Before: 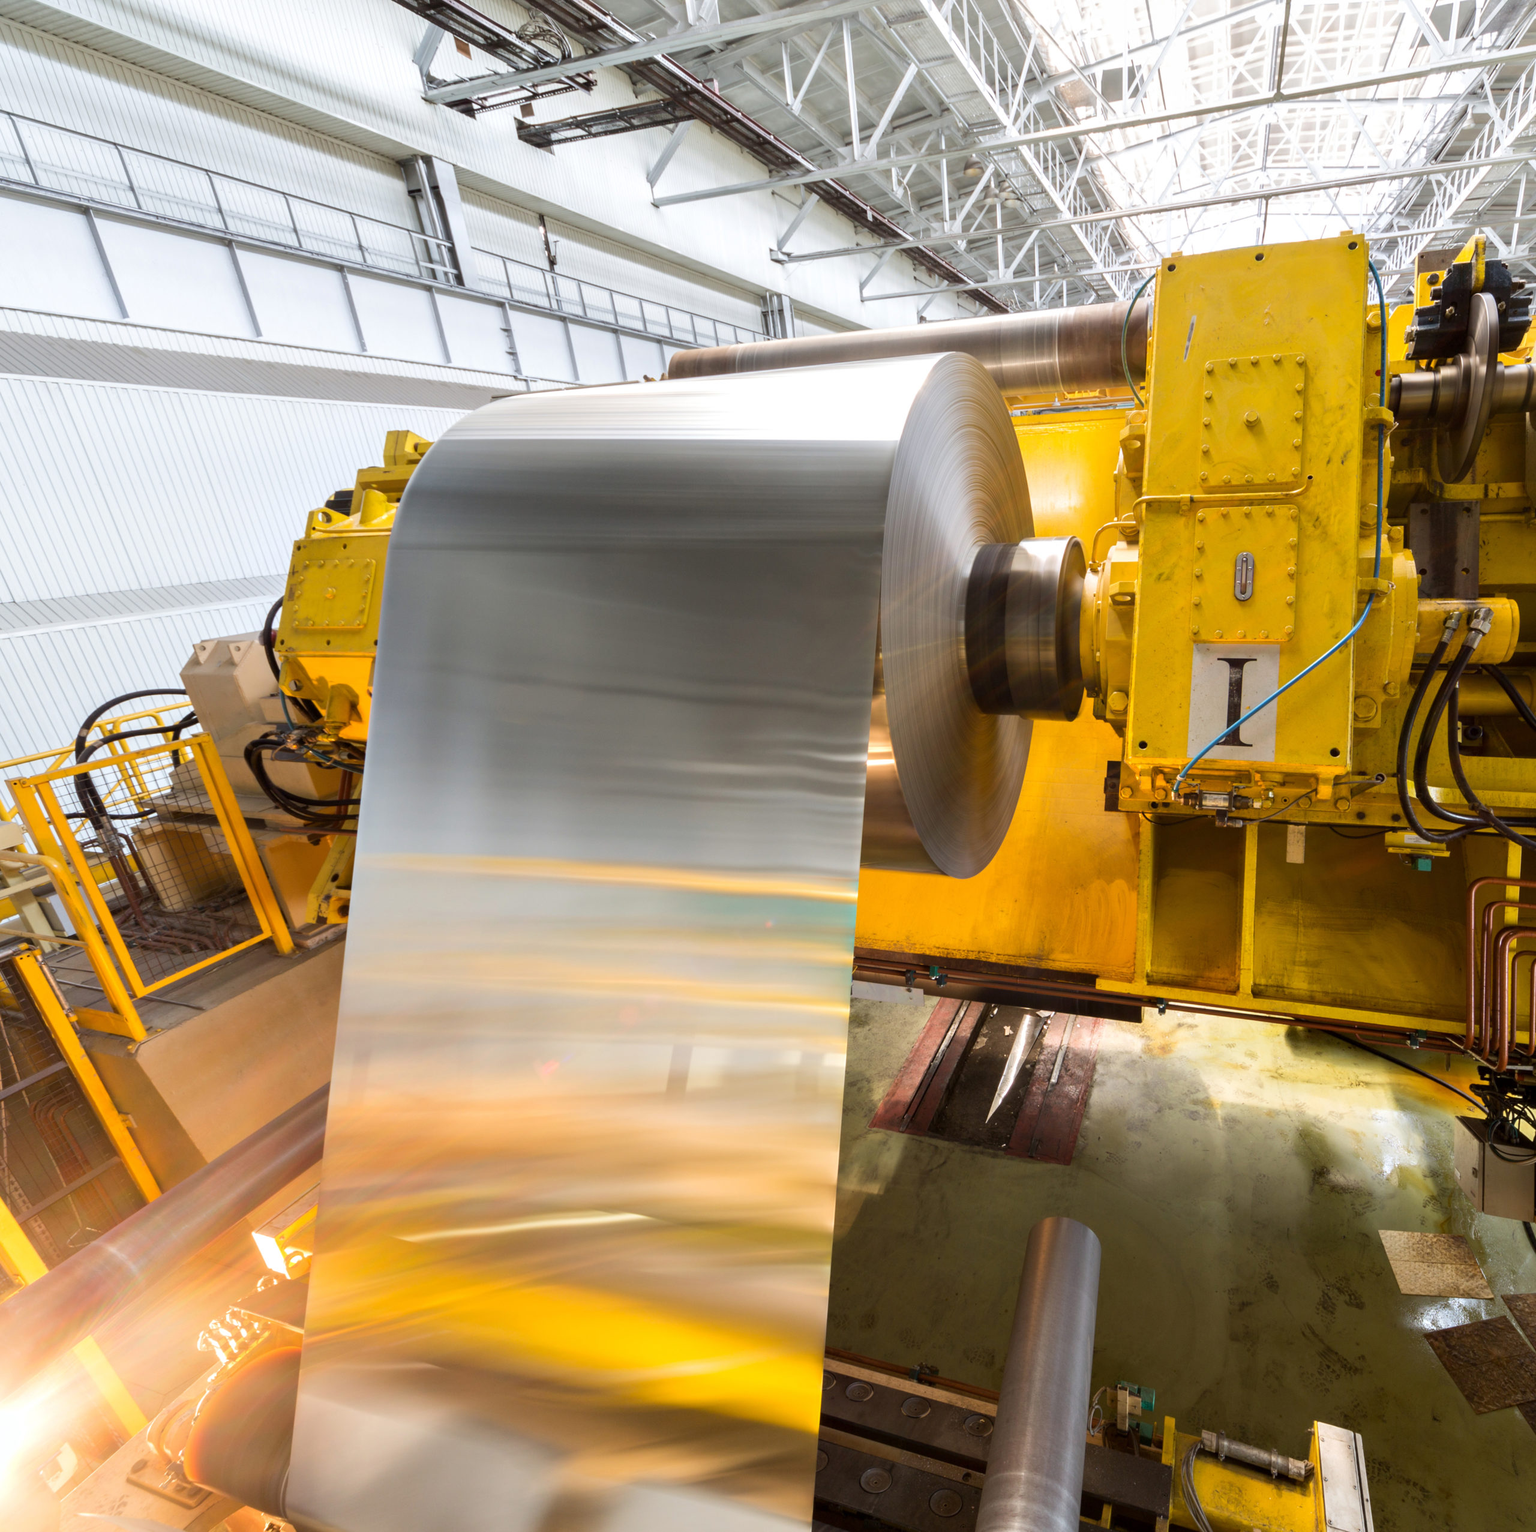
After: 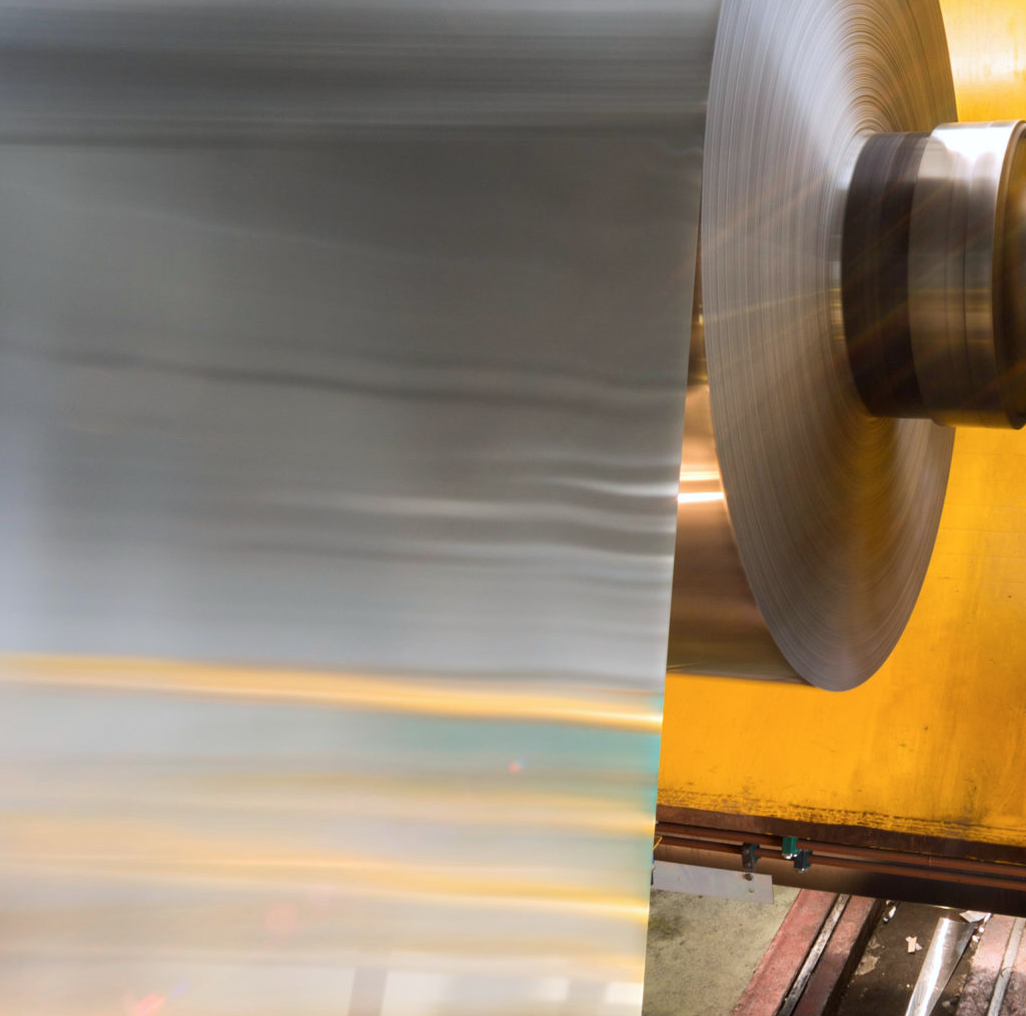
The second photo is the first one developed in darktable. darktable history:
crop: left 29.978%, top 30.296%, right 29.909%, bottom 29.884%
color correction: highlights a* -0.116, highlights b* -5.18, shadows a* -0.126, shadows b* -0.142
